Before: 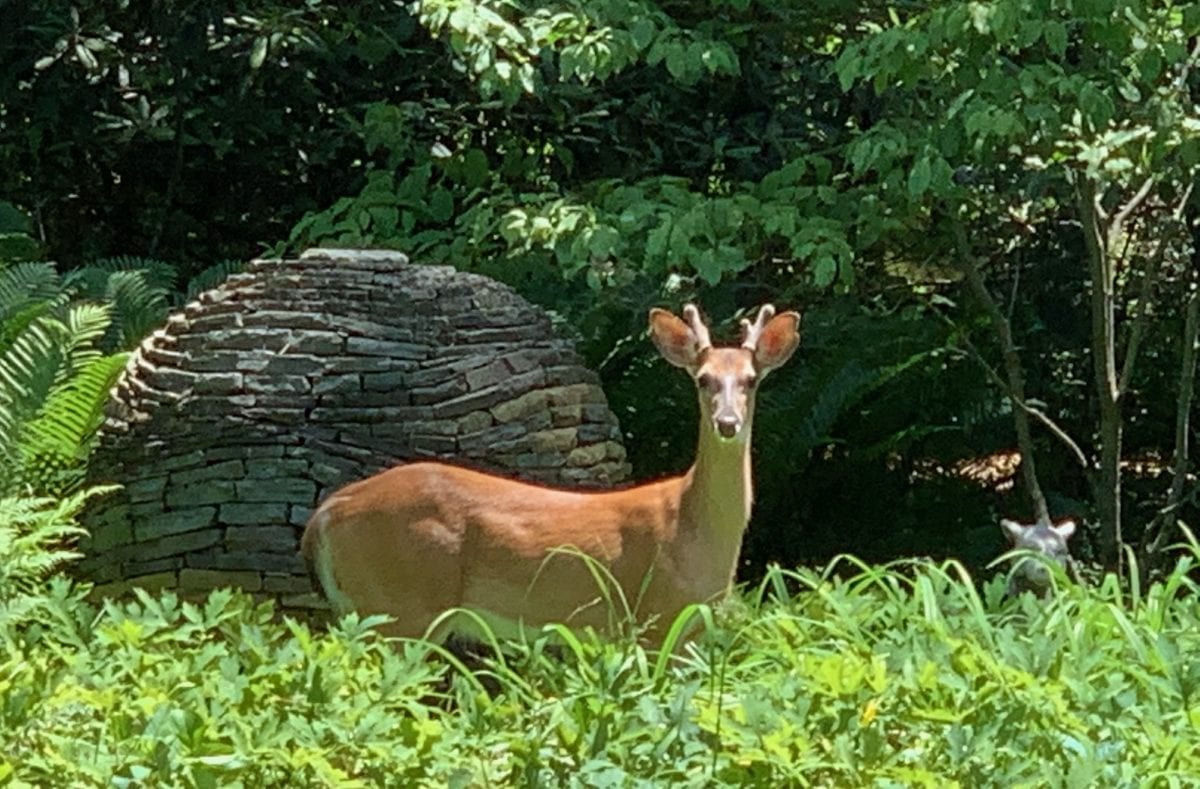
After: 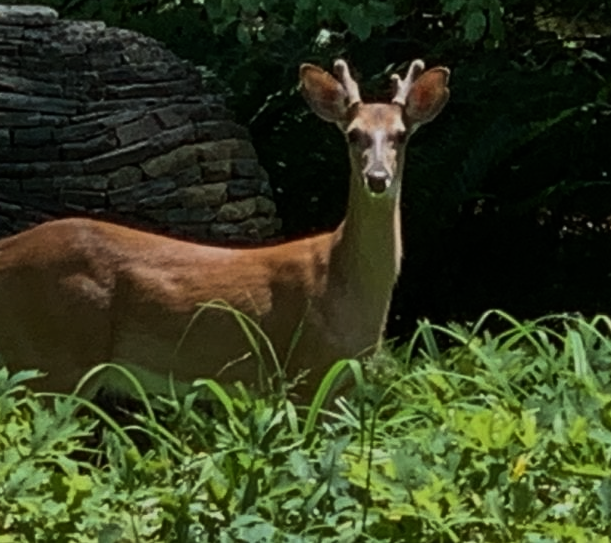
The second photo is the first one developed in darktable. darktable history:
tone equalizer: -8 EV -1.11 EV, -7 EV -0.996 EV, -6 EV -0.887 EV, -5 EV -0.581 EV, -3 EV 0.583 EV, -2 EV 0.866 EV, -1 EV 1.01 EV, +0 EV 1.07 EV, edges refinement/feathering 500, mask exposure compensation -1.57 EV, preserve details no
exposure: exposure -1.403 EV, compensate highlight preservation false
crop and rotate: left 29.173%, top 31.084%, right 19.866%
